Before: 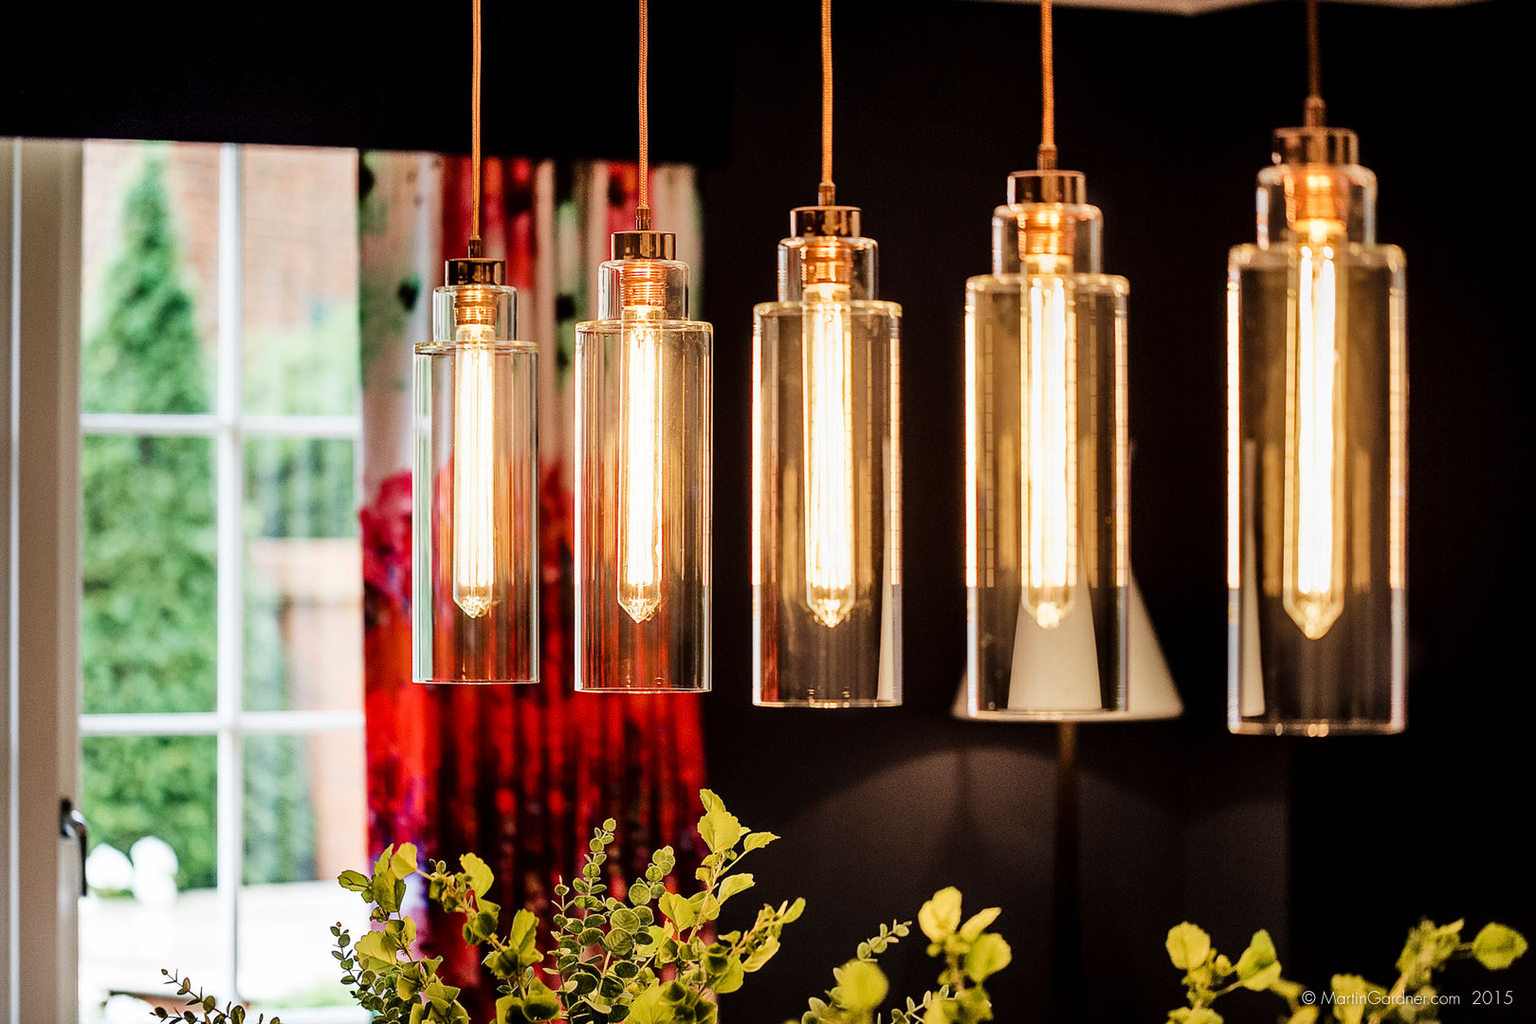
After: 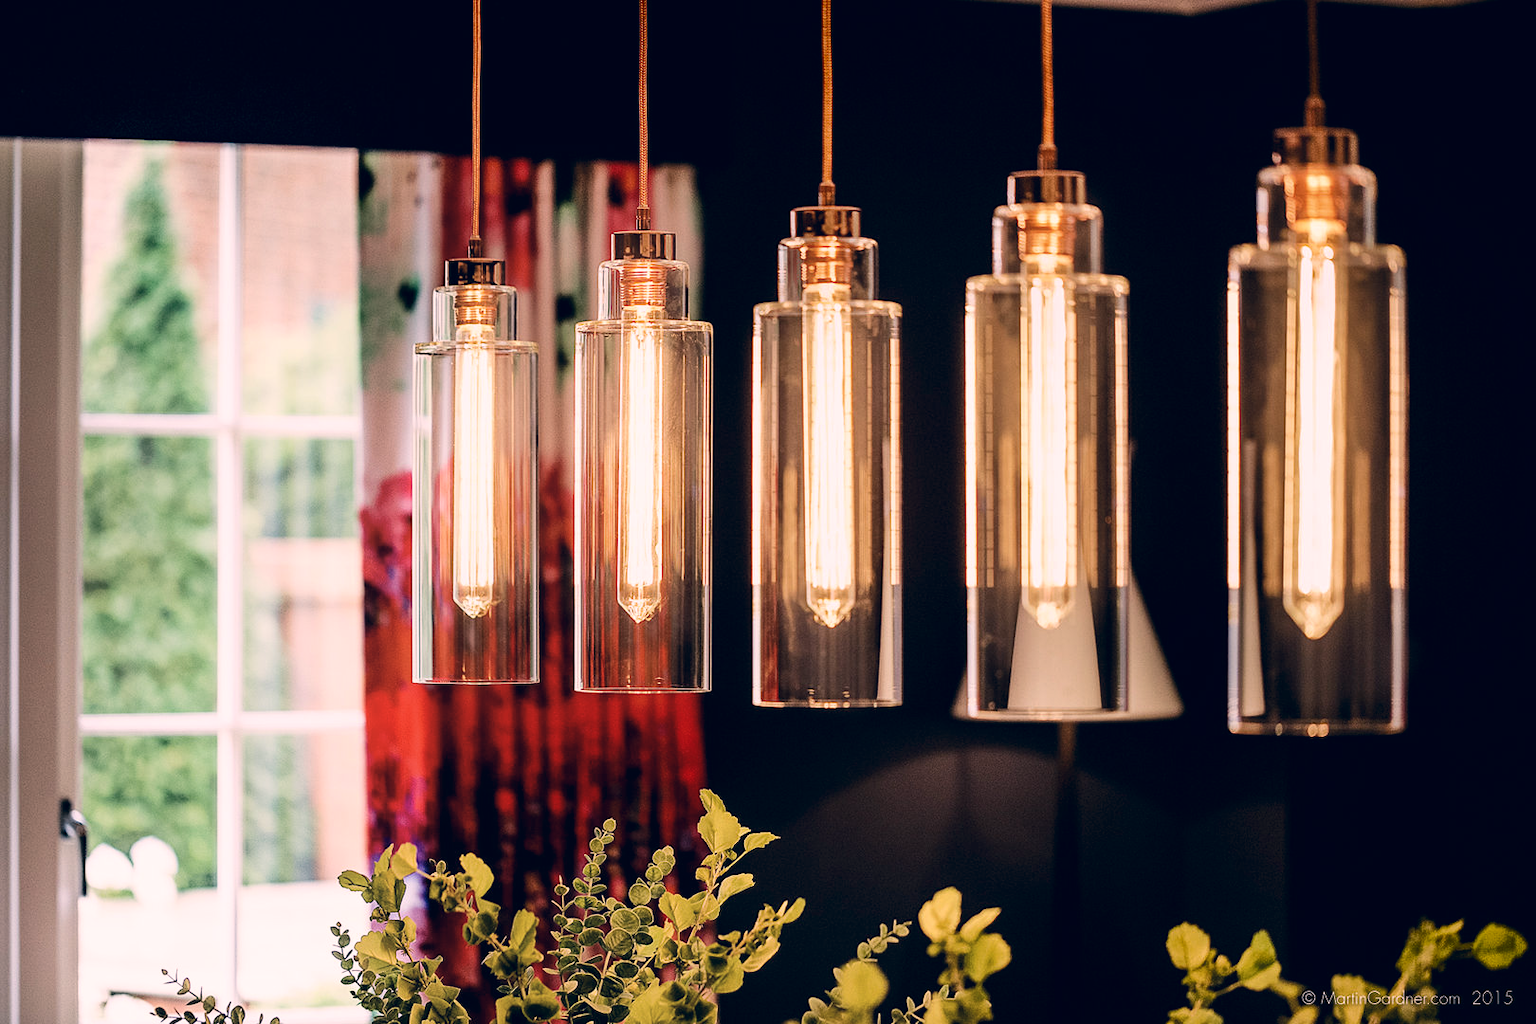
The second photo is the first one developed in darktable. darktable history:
color correction: highlights a* 14.18, highlights b* 6.15, shadows a* -6.05, shadows b* -15.21, saturation 0.829
shadows and highlights: shadows -40.58, highlights 62.68, shadows color adjustment 97.68%, soften with gaussian
